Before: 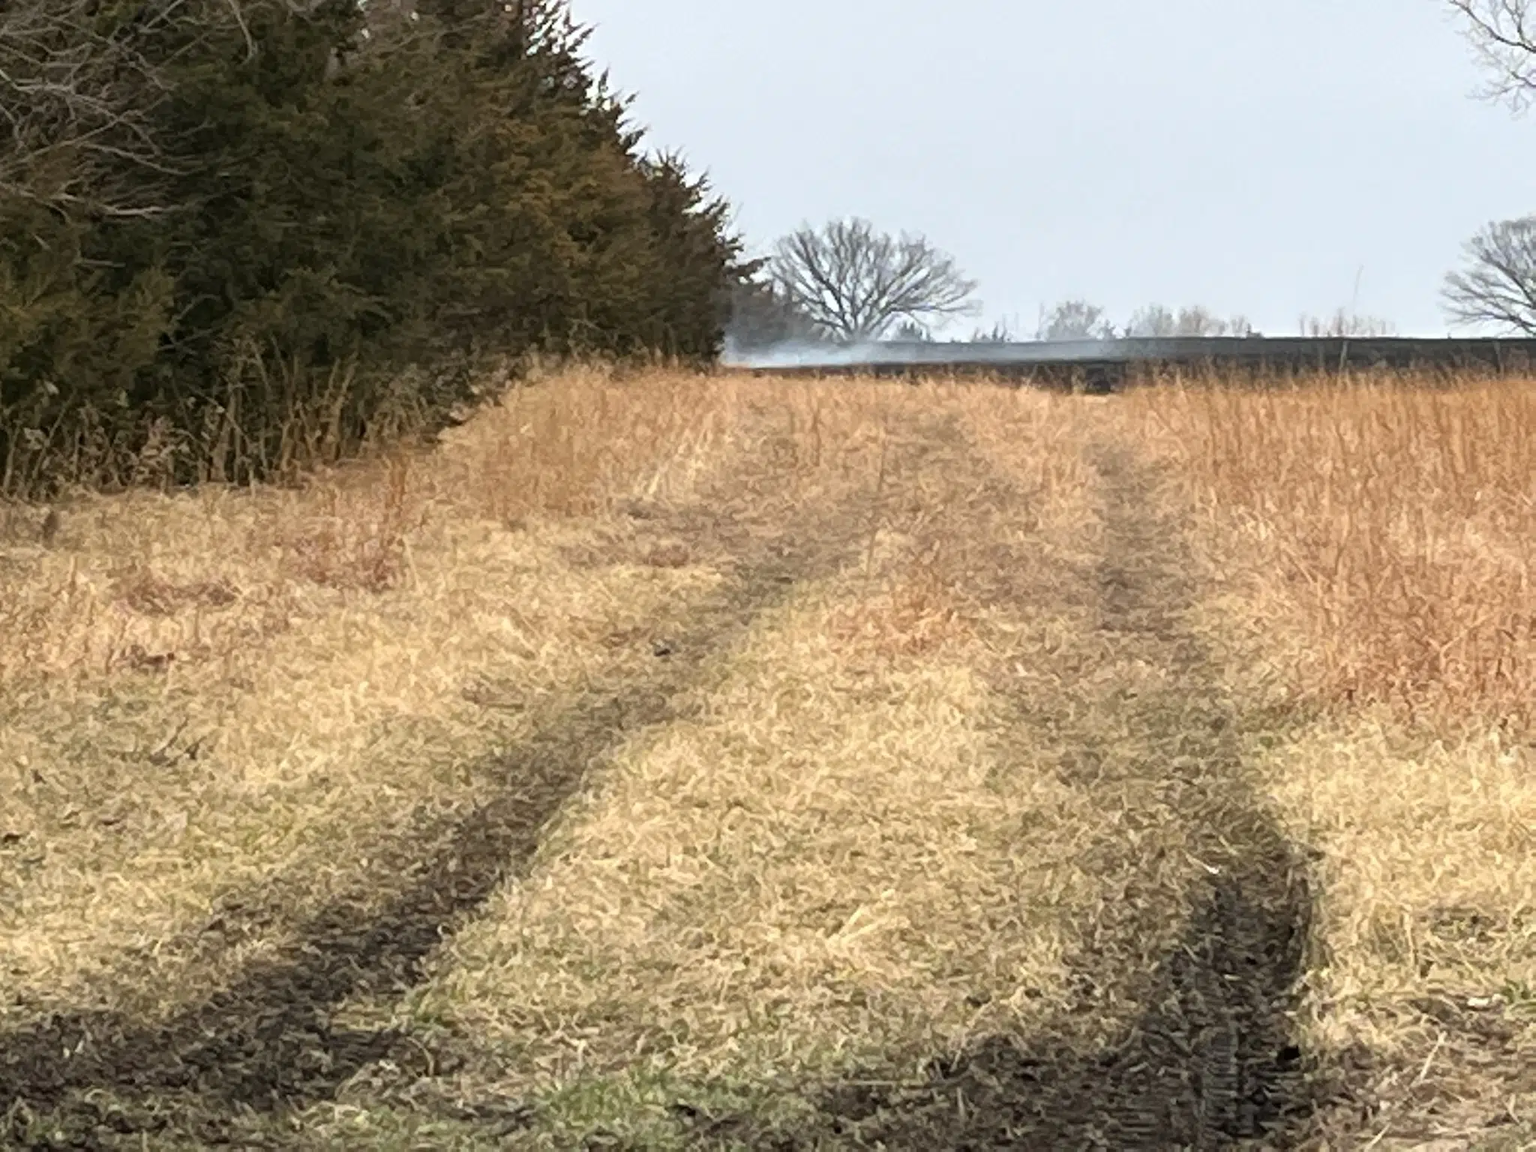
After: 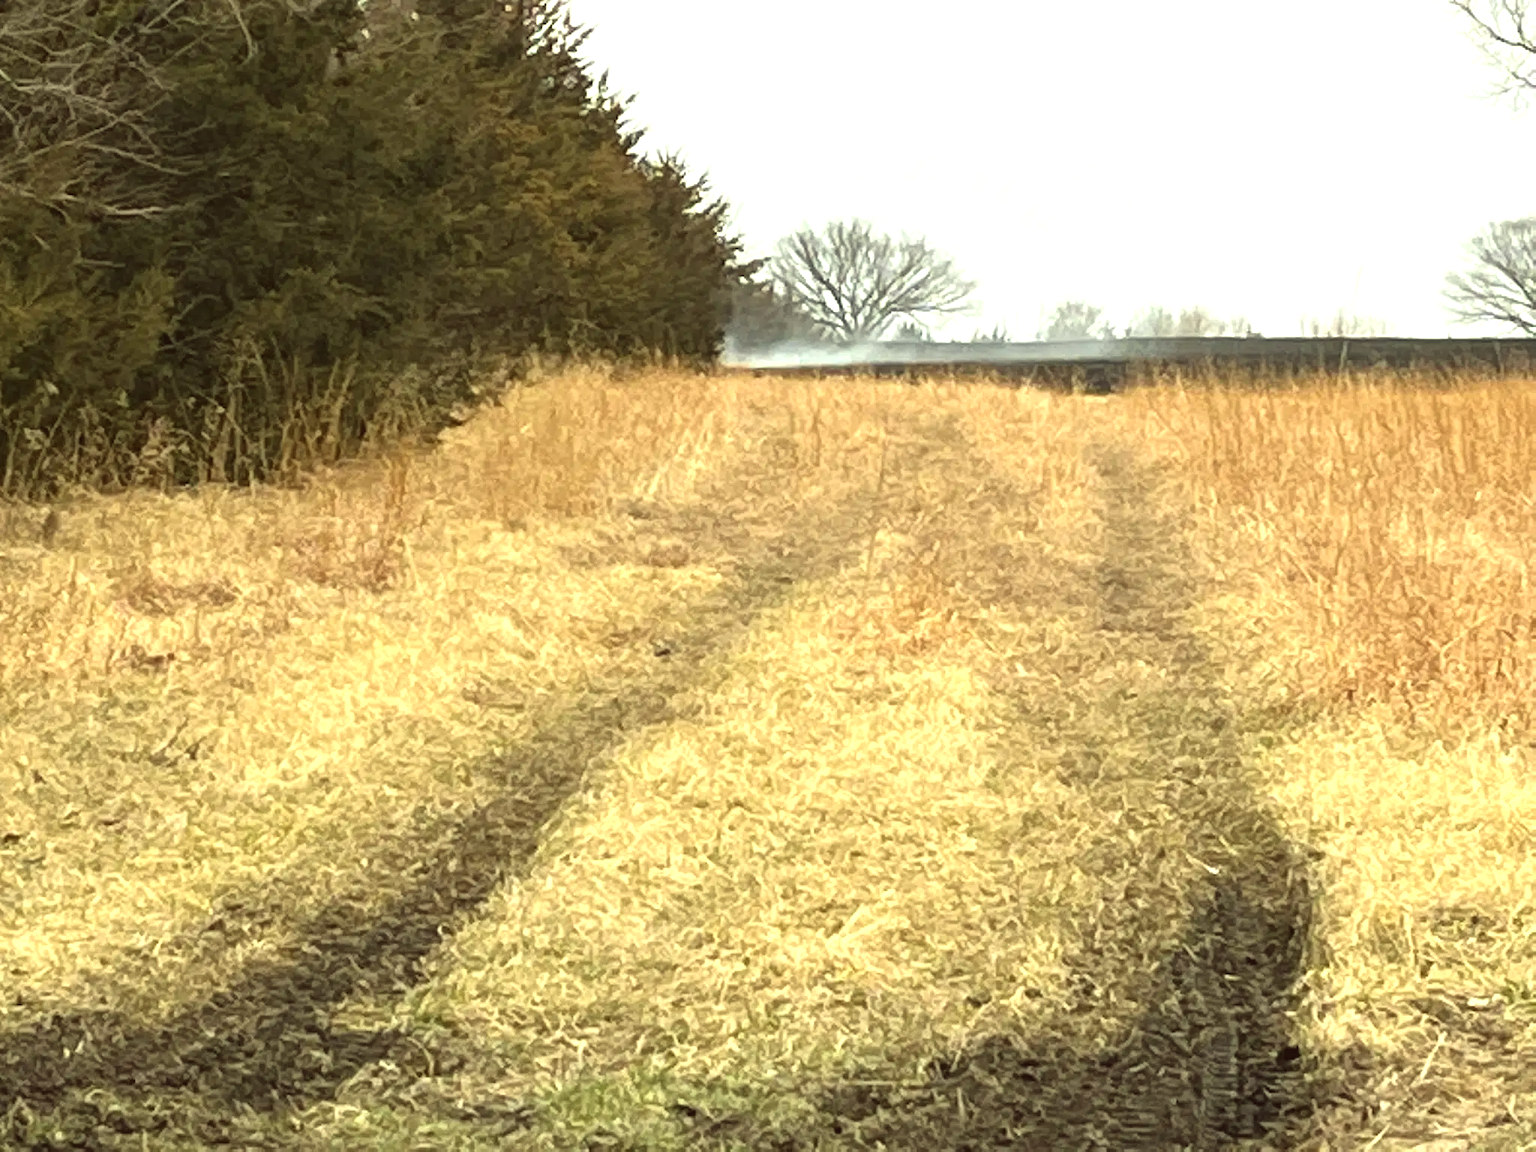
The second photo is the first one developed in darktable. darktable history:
color correction: highlights a* -4.28, highlights b* 6.53
color balance: lift [1.005, 1.002, 0.998, 0.998], gamma [1, 1.021, 1.02, 0.979], gain [0.923, 1.066, 1.056, 0.934]
white balance: emerald 1
exposure: black level correction 0, exposure 0.7 EV, compensate exposure bias true, compensate highlight preservation false
